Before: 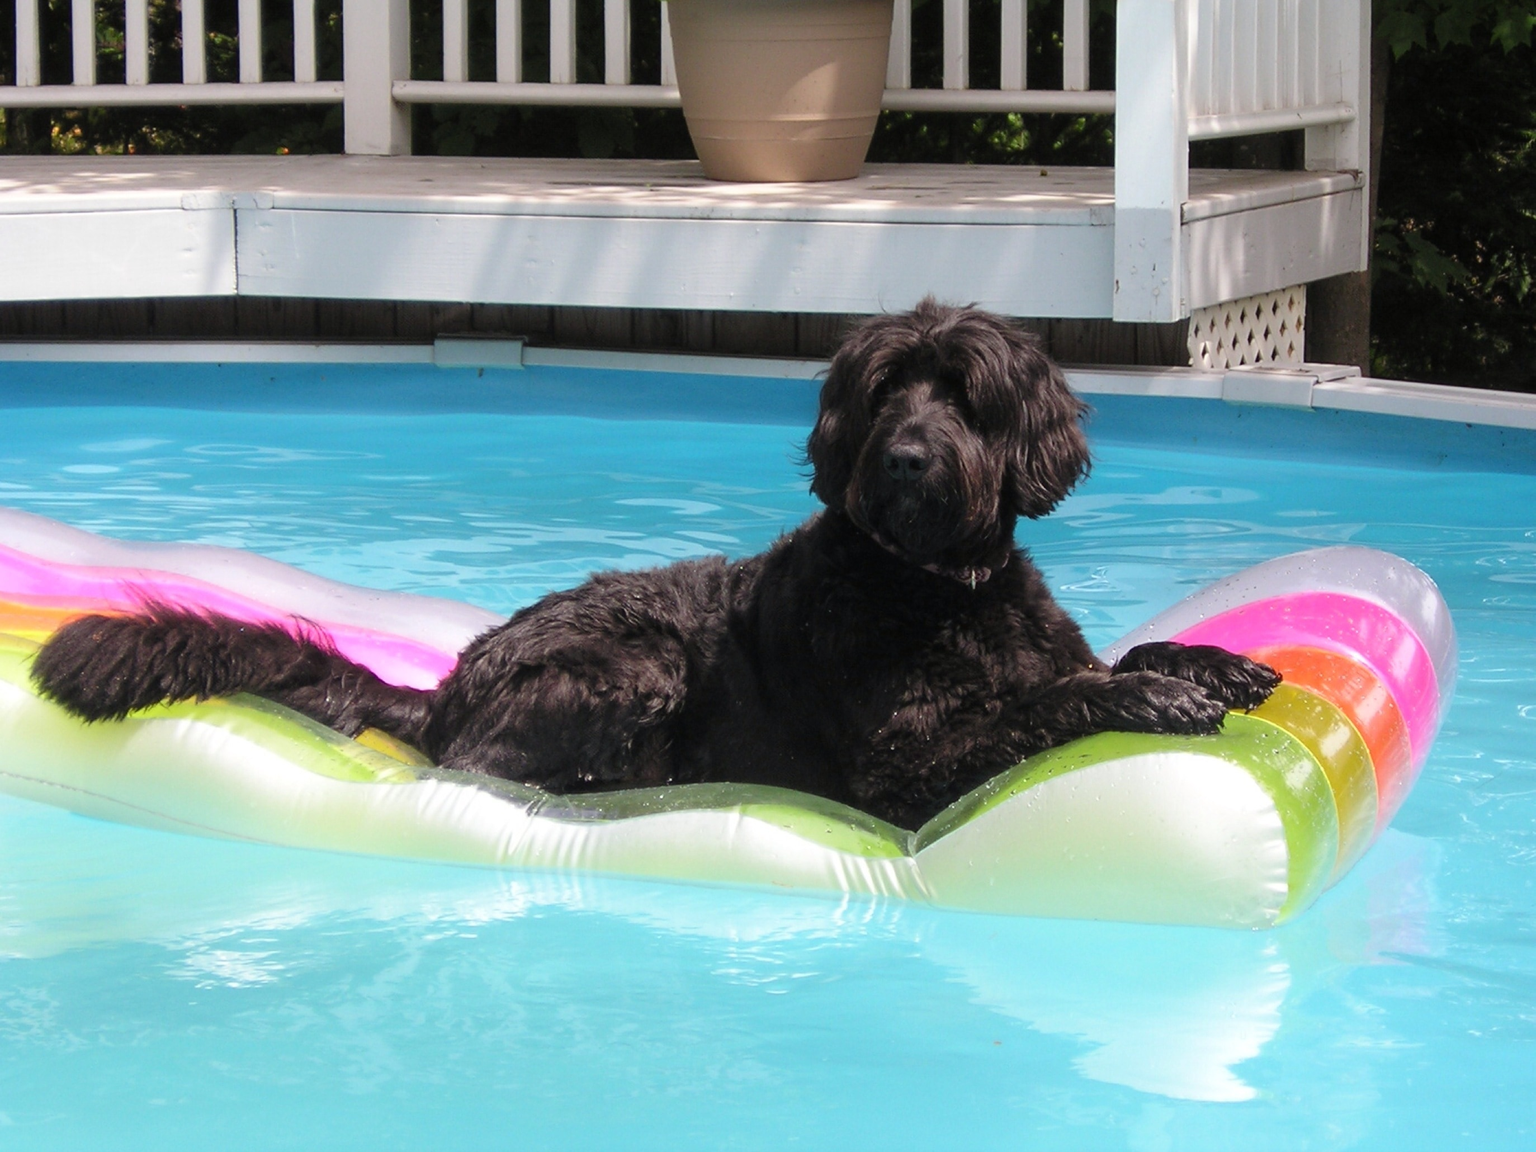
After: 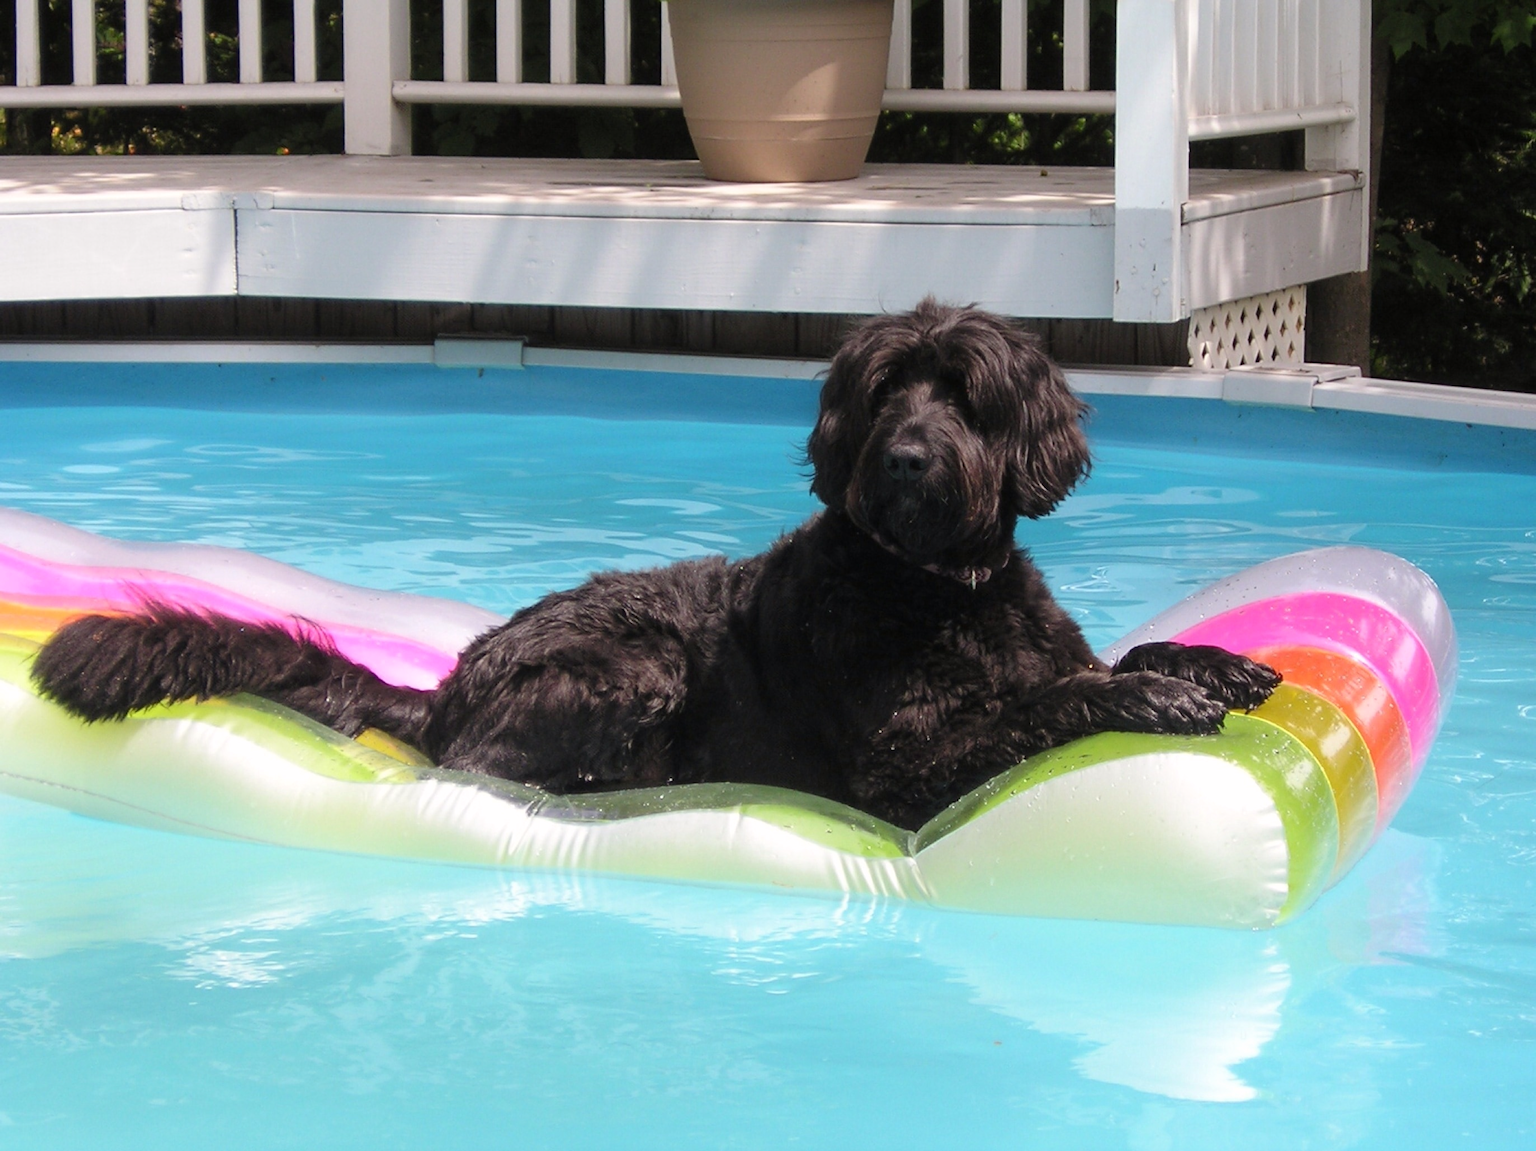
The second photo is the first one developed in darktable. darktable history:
color calibration: illuminant custom, x 0.343, y 0.359, temperature 5047.31 K
